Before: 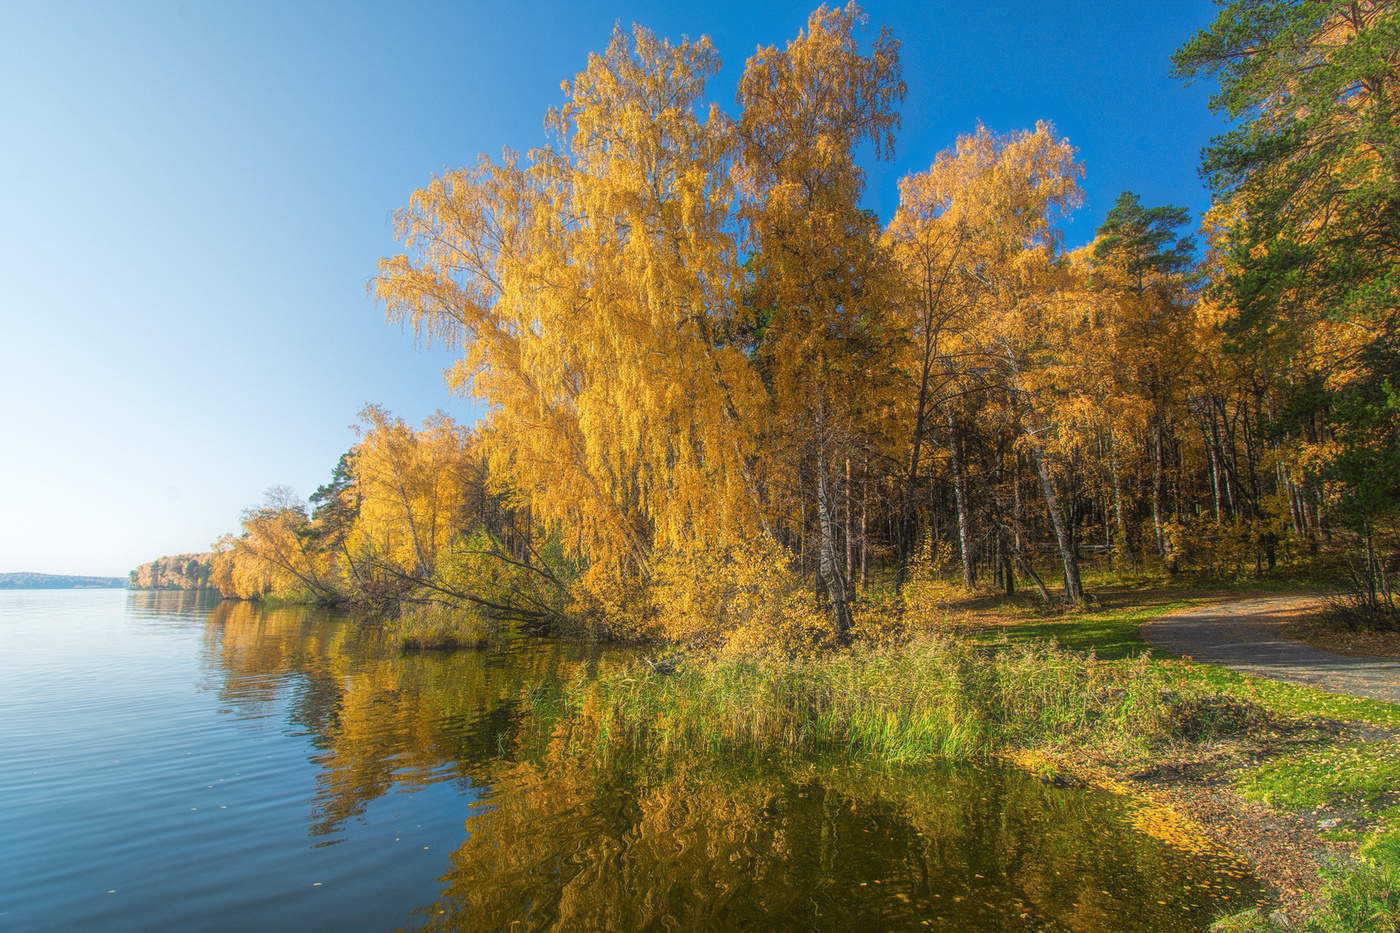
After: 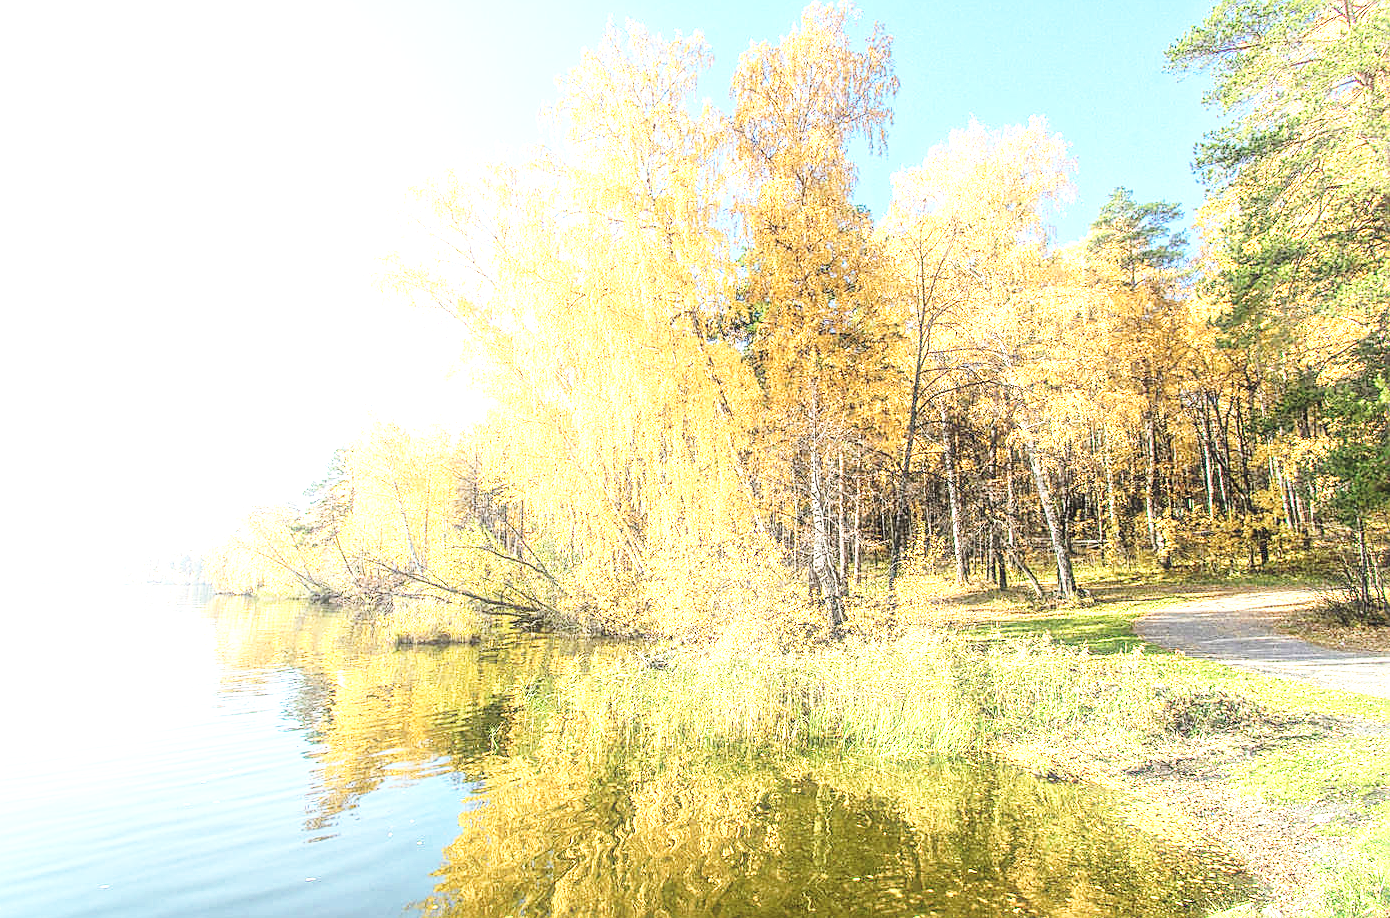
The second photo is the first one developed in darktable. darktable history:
crop: left 0.505%, top 0.642%, right 0.149%, bottom 0.888%
contrast brightness saturation: contrast 0.062, brightness -0.008, saturation -0.24
exposure: black level correction 0, exposure 1.445 EV, compensate exposure bias true, compensate highlight preservation false
base curve: curves: ch0 [(0, 0) (0.028, 0.03) (0.121, 0.232) (0.46, 0.748) (0.859, 0.968) (1, 1)], preserve colors none
tone equalizer: on, module defaults
sharpen: on, module defaults
levels: levels [0, 0.498, 0.996]
